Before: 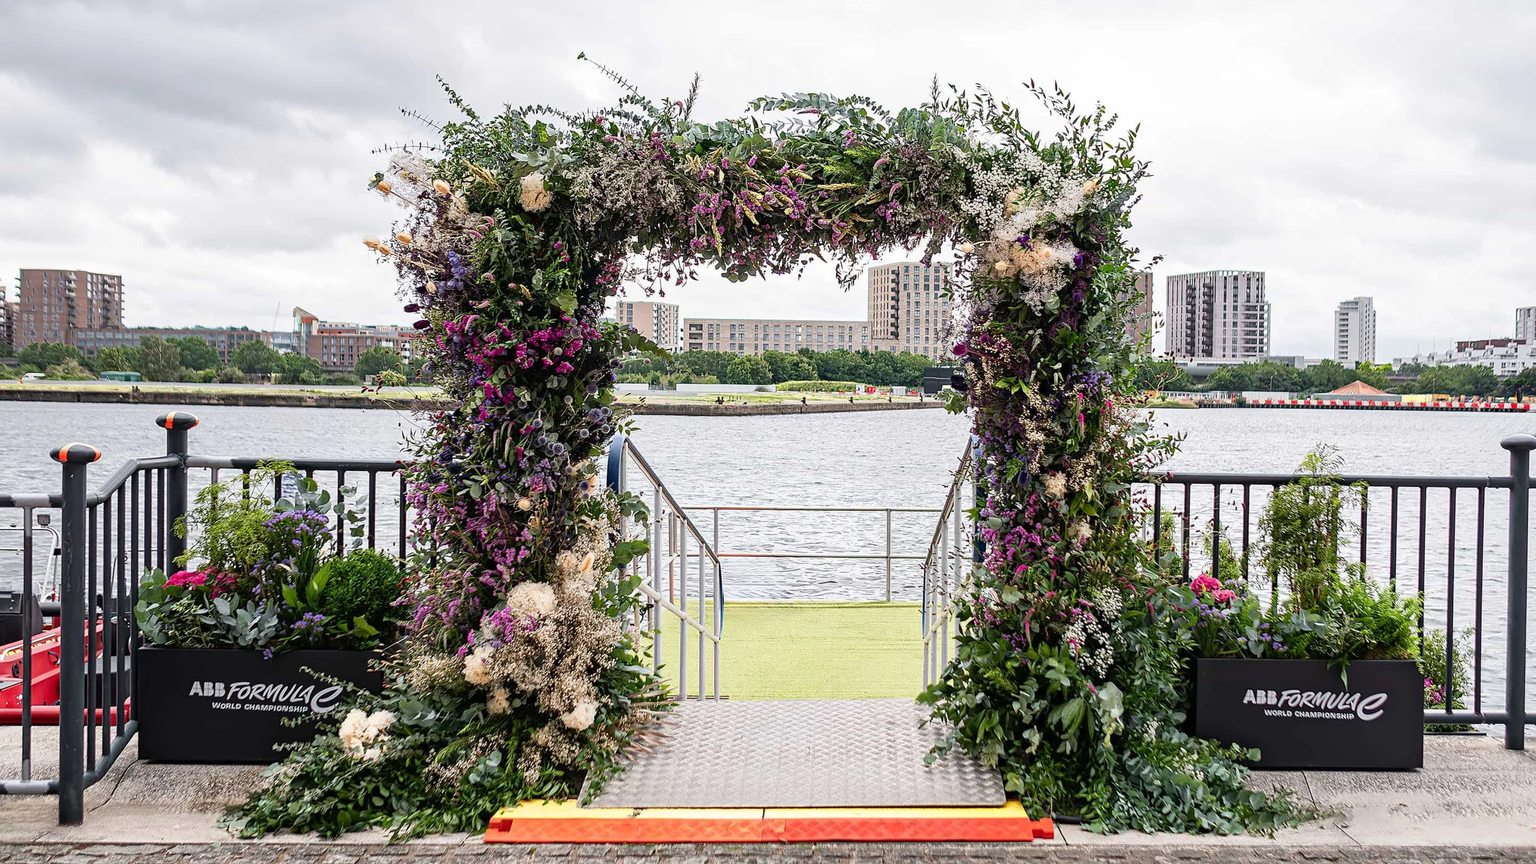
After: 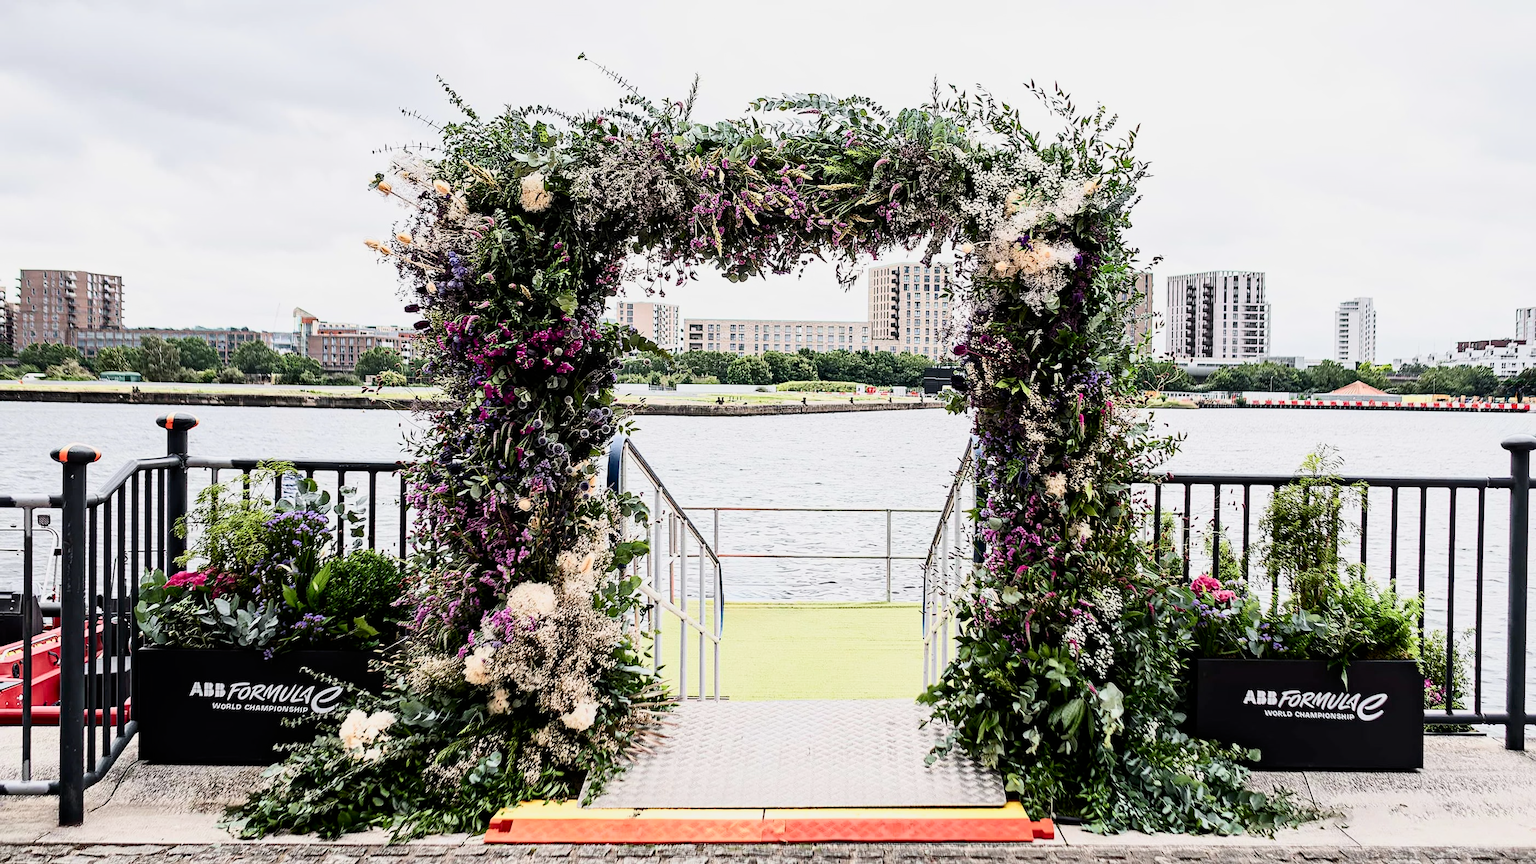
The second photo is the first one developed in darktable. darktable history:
filmic rgb: black relative exposure -7.72 EV, white relative exposure 4.41 EV, hardness 3.76, latitude 38.39%, contrast 0.97, highlights saturation mix 8.8%, shadows ↔ highlights balance 4.31%
contrast brightness saturation: contrast 0.375, brightness 0.102
